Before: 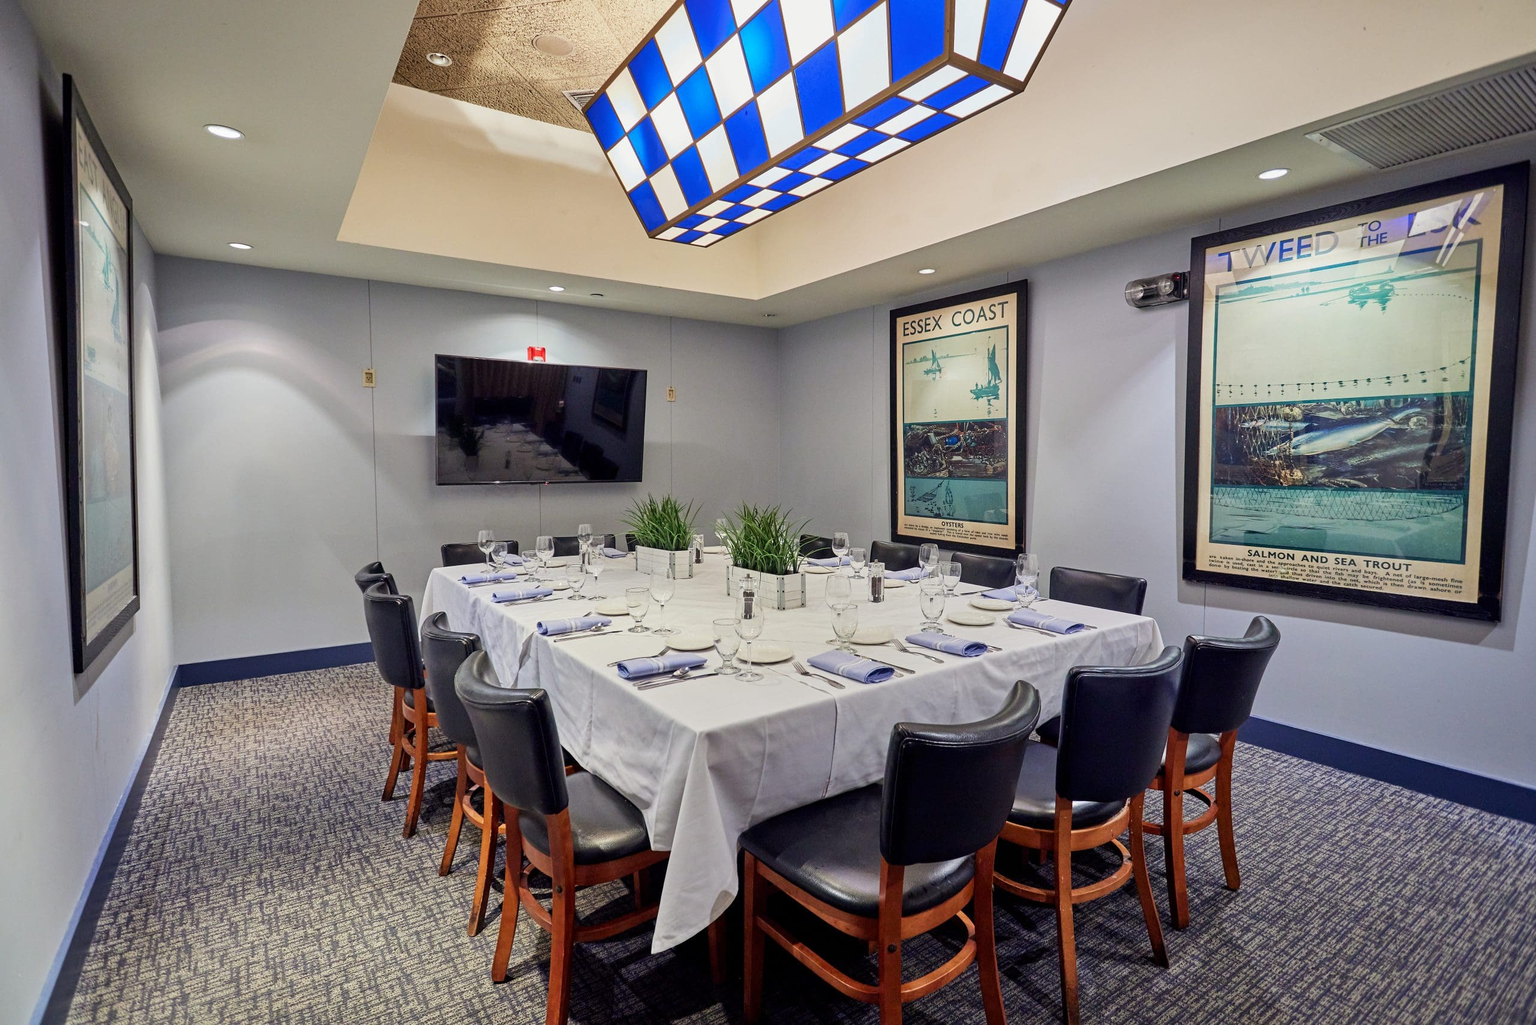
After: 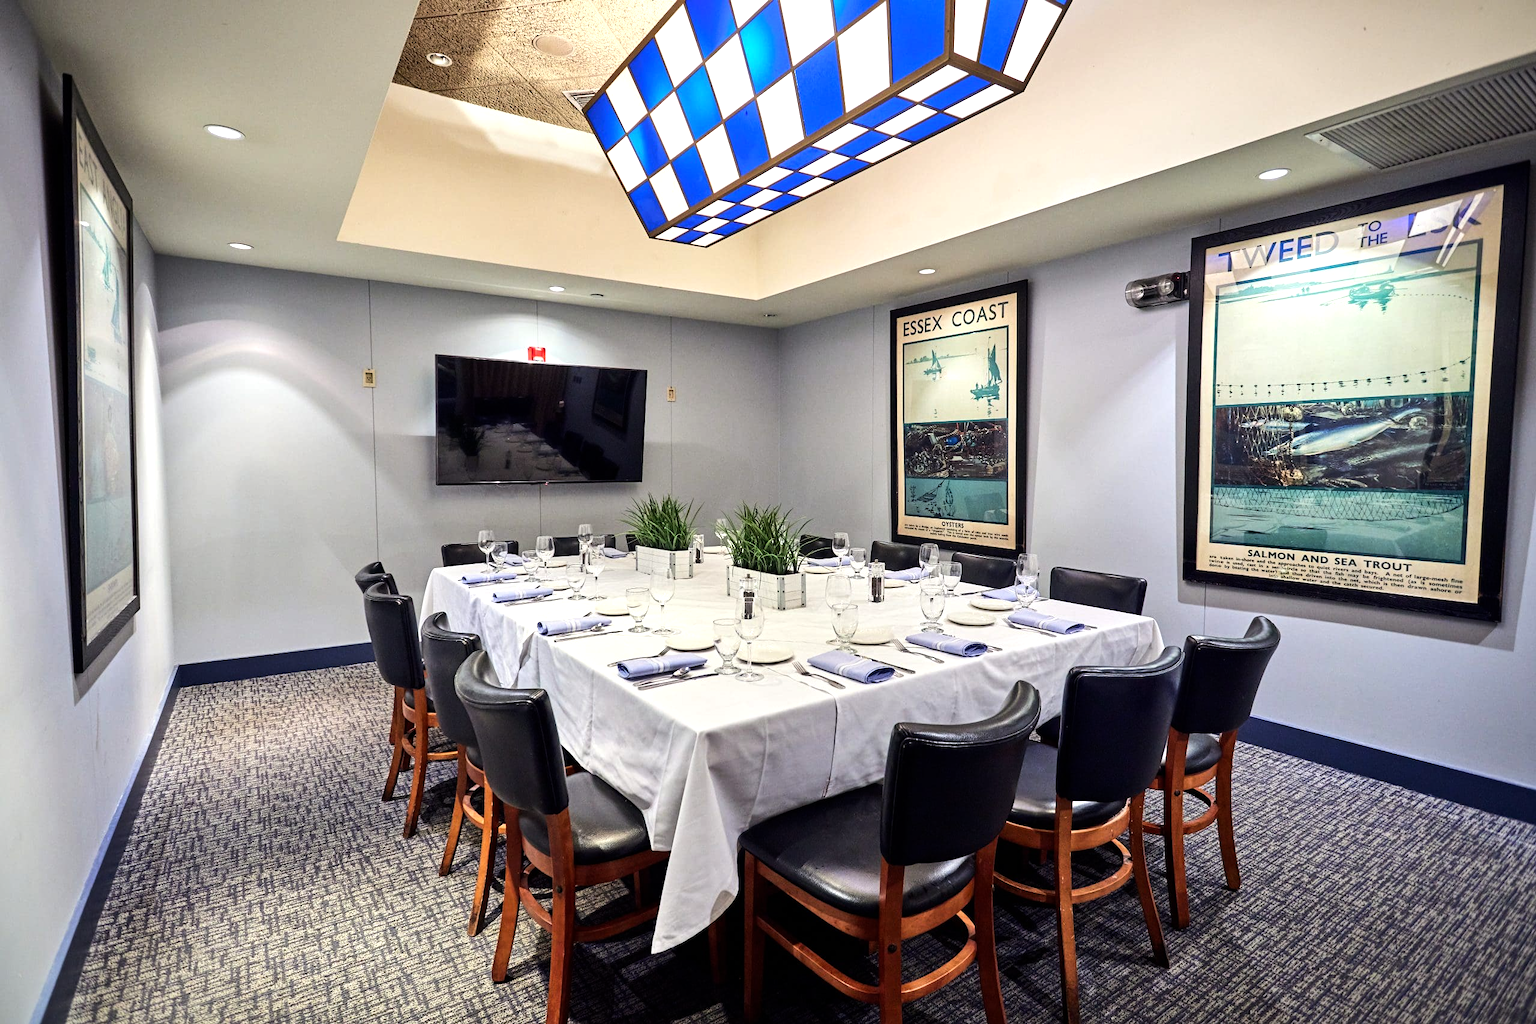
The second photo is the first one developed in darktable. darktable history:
tone equalizer: -8 EV -0.75 EV, -7 EV -0.7 EV, -6 EV -0.6 EV, -5 EV -0.4 EV, -3 EV 0.4 EV, -2 EV 0.6 EV, -1 EV 0.7 EV, +0 EV 0.75 EV, edges refinement/feathering 500, mask exposure compensation -1.57 EV, preserve details no
vignetting: fall-off start 97.23%, saturation -0.024, center (-0.033, -0.042), width/height ratio 1.179, unbound false
